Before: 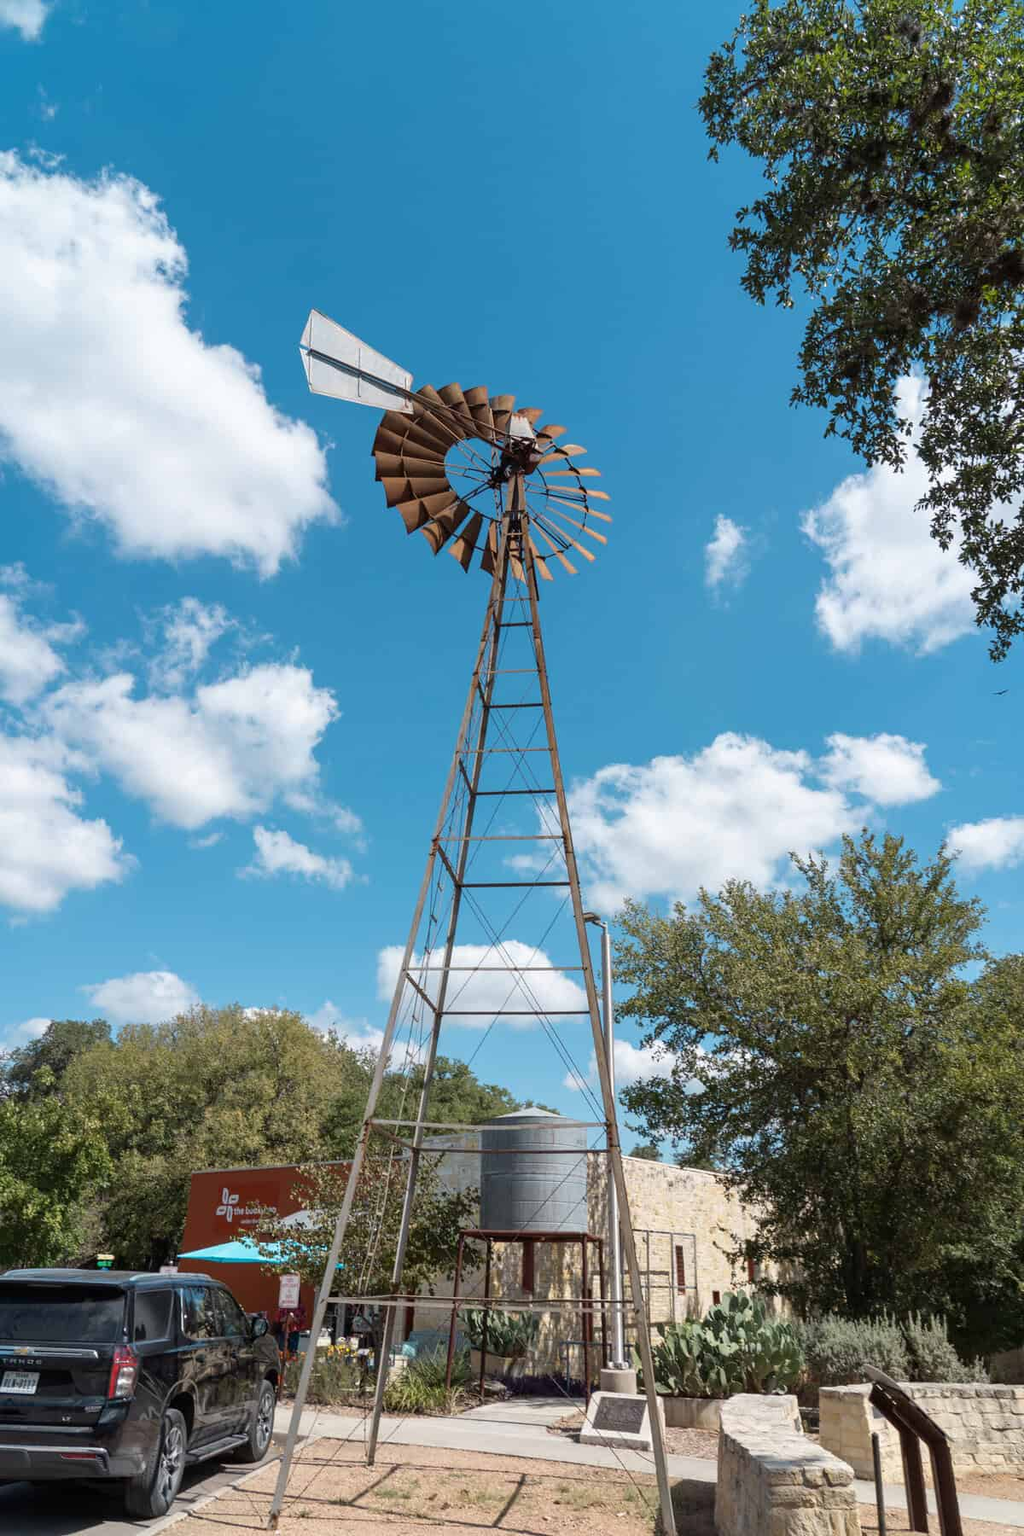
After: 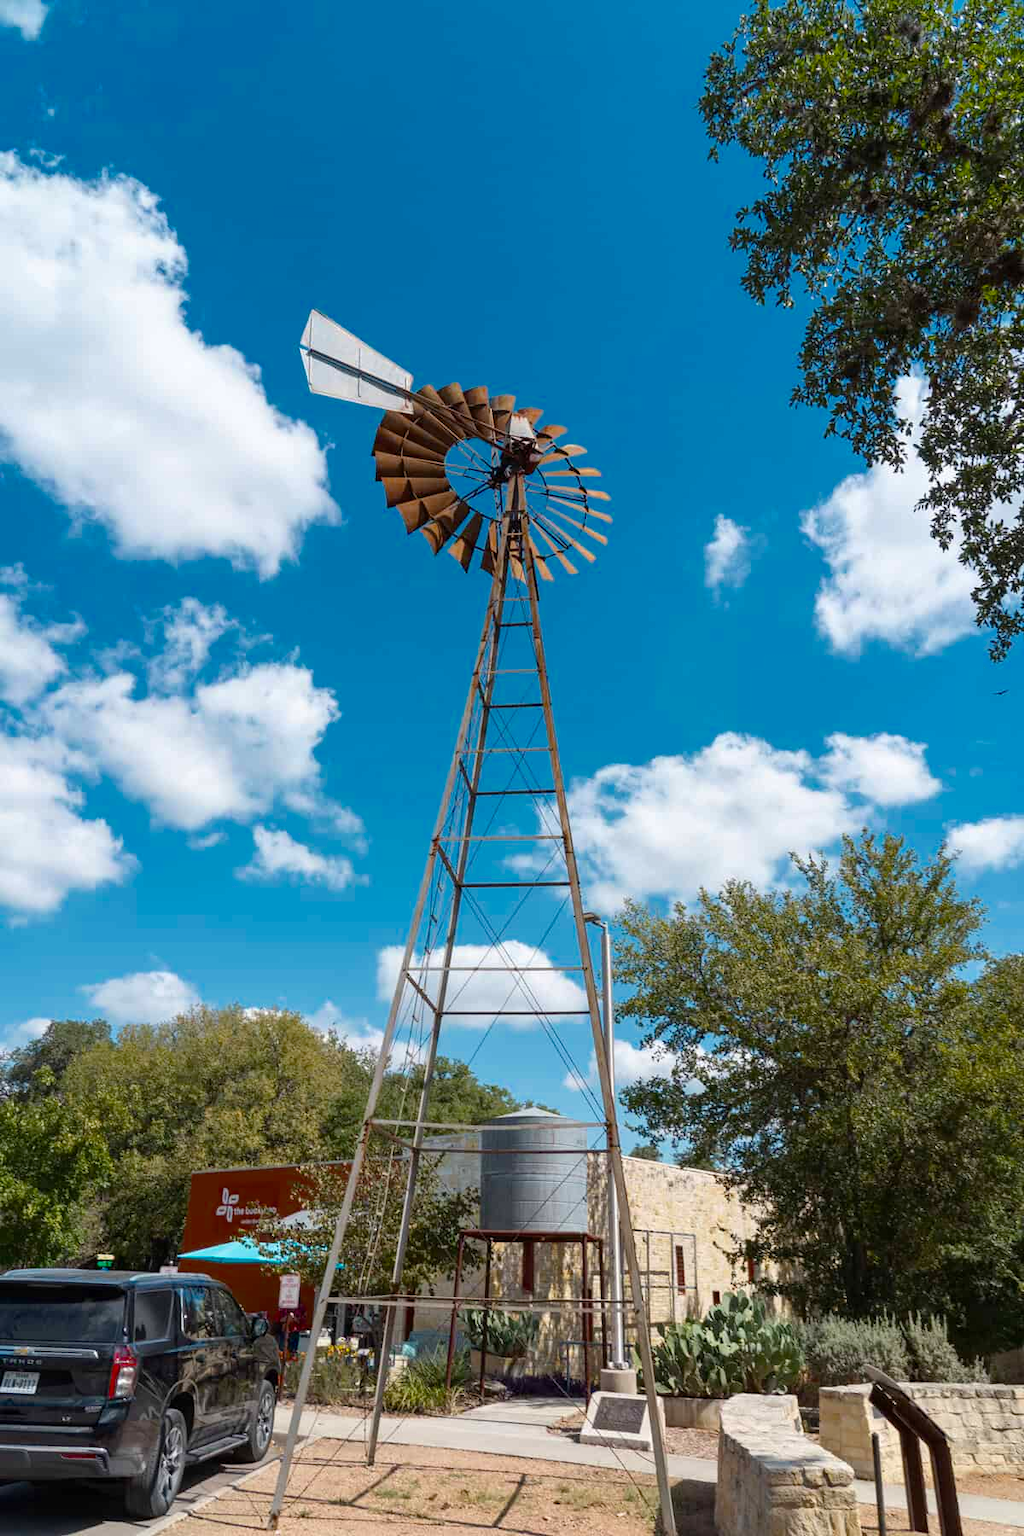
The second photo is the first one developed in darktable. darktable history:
color balance rgb: perceptual saturation grading › global saturation 19.483%, global vibrance 10.092%, saturation formula JzAzBz (2021)
